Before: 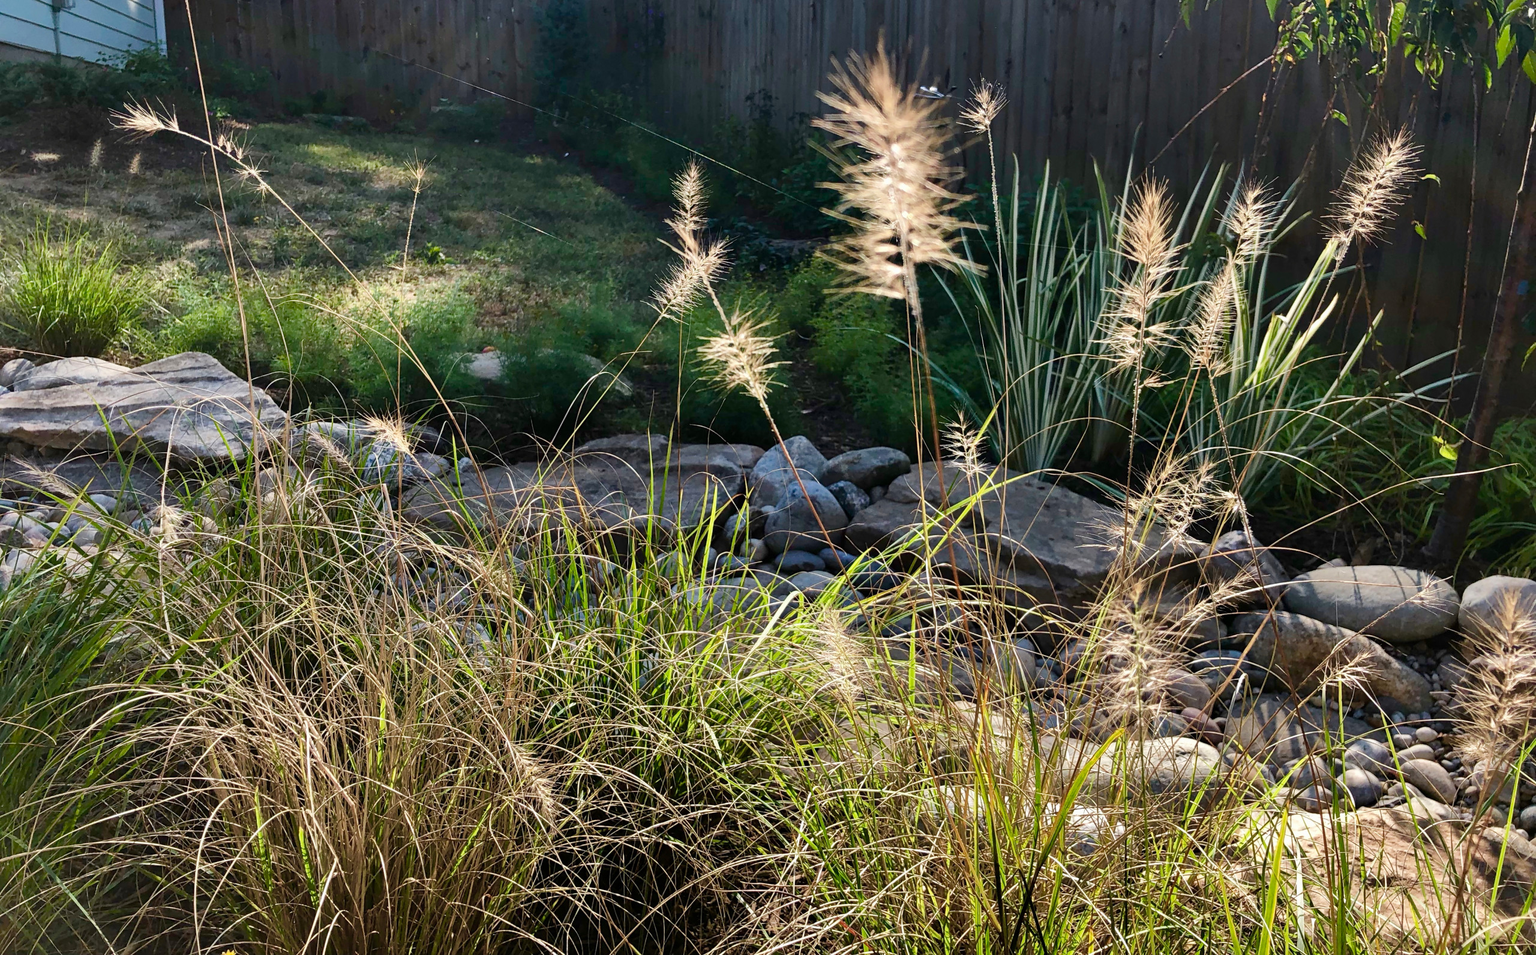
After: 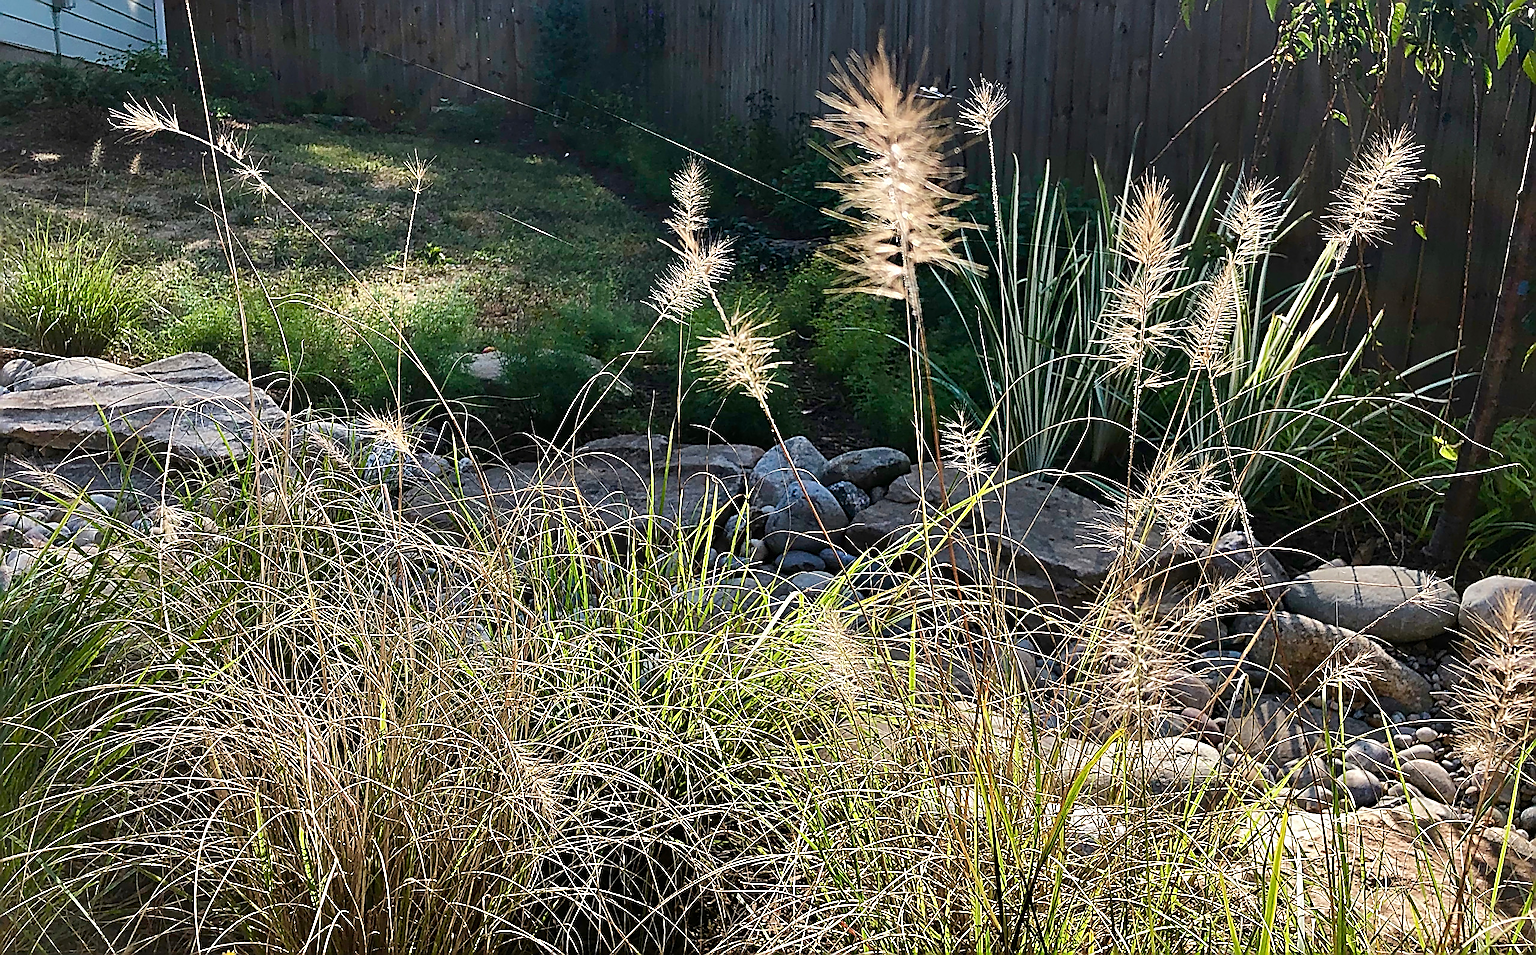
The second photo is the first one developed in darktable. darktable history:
sharpen: amount 1.993
